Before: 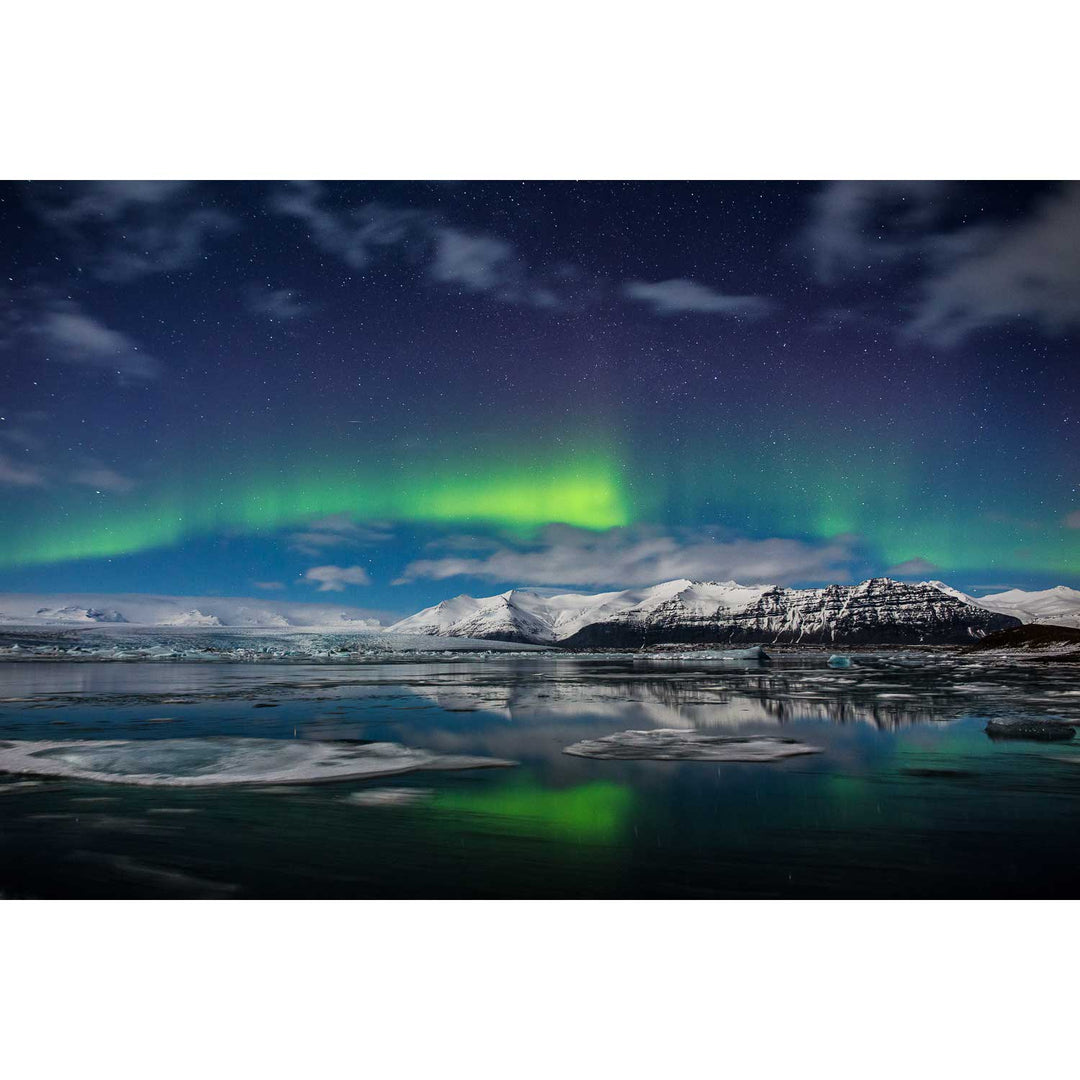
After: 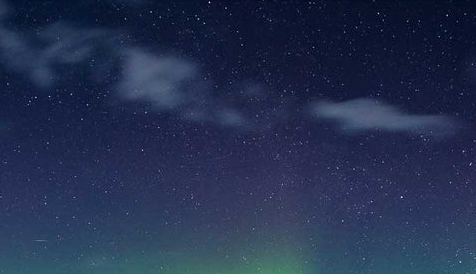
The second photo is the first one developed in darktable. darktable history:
crop: left 29.113%, top 16.84%, right 26.784%, bottom 57.776%
